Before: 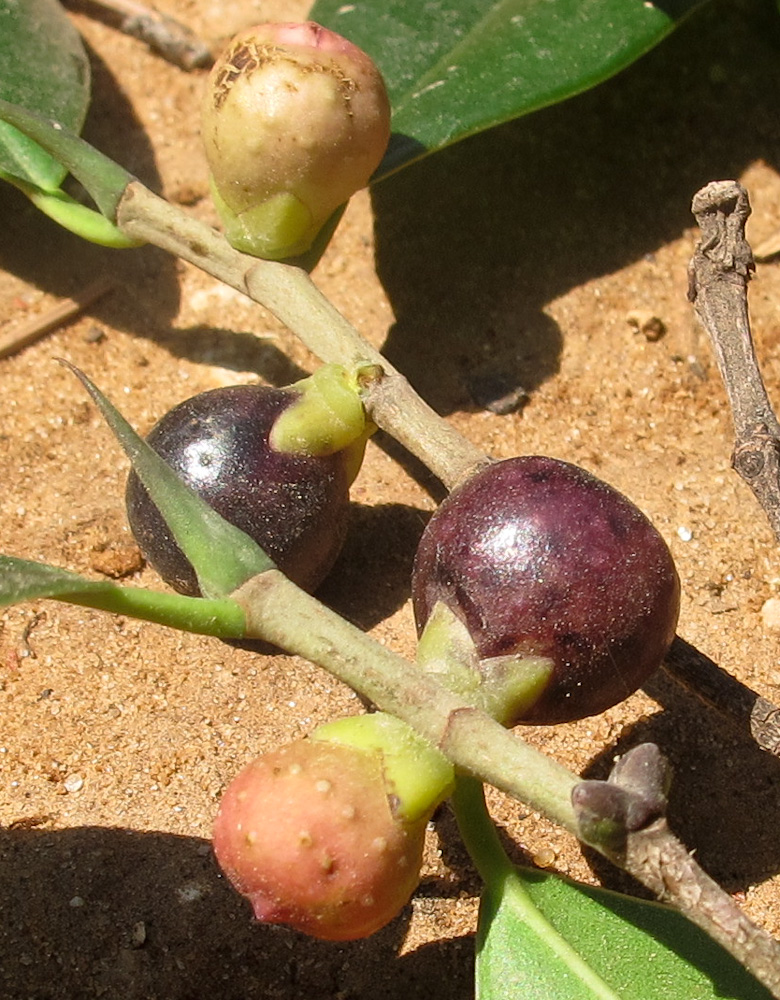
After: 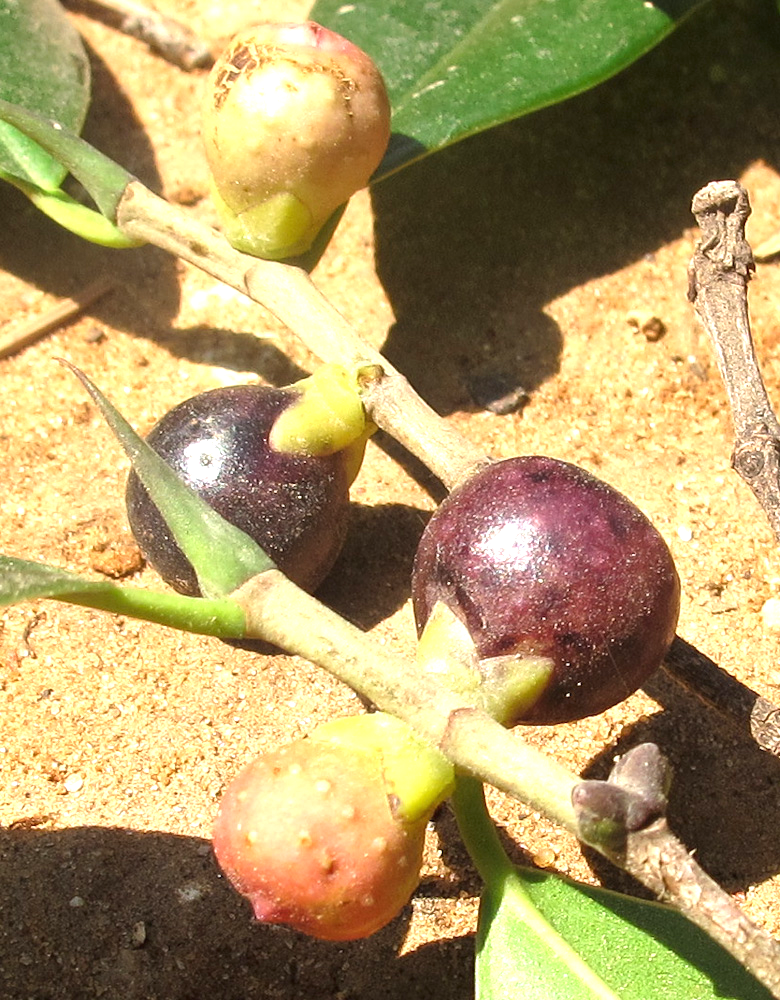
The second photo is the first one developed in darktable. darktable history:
exposure: black level correction -0.001, exposure 0.904 EV, compensate highlight preservation false
